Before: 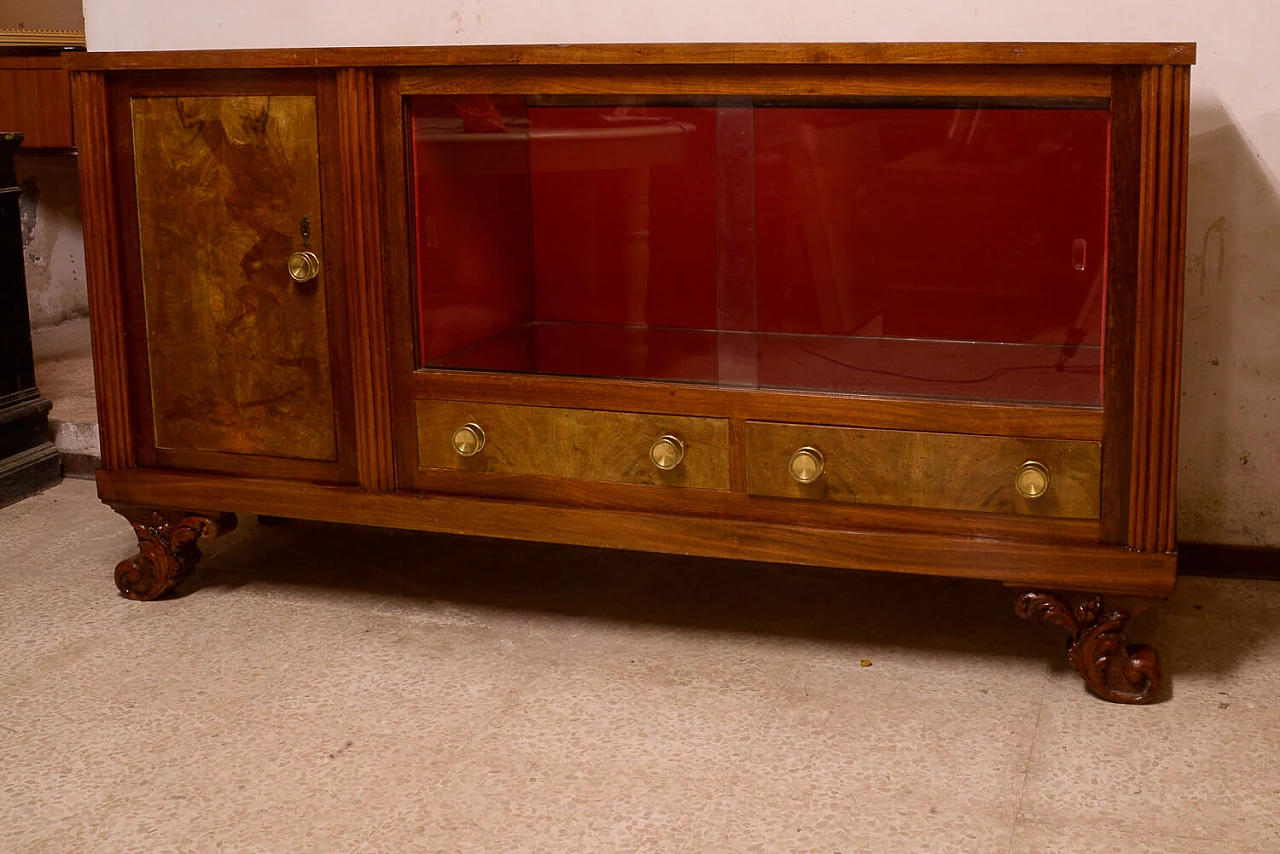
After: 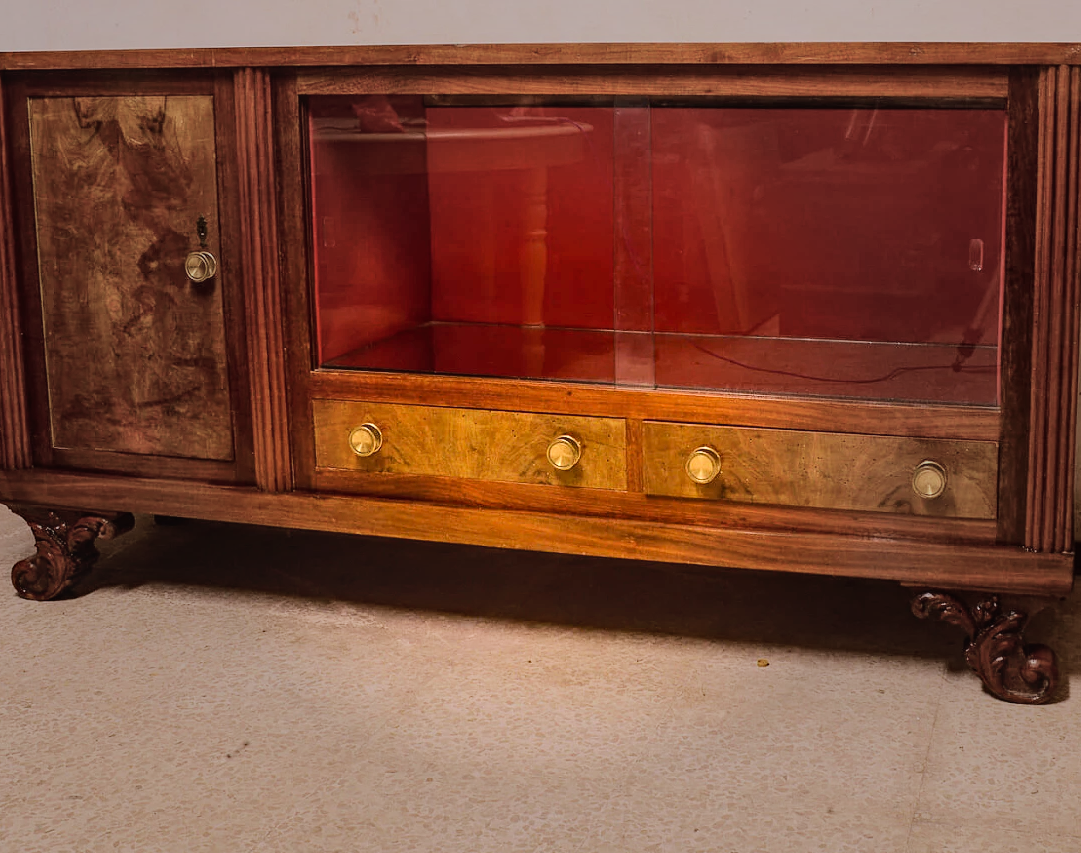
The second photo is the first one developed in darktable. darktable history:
tone equalizer: -7 EV 0.143 EV, -6 EV 0.625 EV, -5 EV 1.15 EV, -4 EV 1.34 EV, -3 EV 1.12 EV, -2 EV 0.6 EV, -1 EV 0.148 EV, edges refinement/feathering 500, mask exposure compensation -1.57 EV, preserve details no
local contrast: detail 109%
crop: left 8.061%, right 7.451%
shadows and highlights: shadows 33.55, highlights -46.41, compress 49.78%, soften with gaussian
haze removal: compatibility mode true, adaptive false
vignetting: fall-off start 31.79%, fall-off radius 35.3%, brightness -0.404, saturation -0.292
